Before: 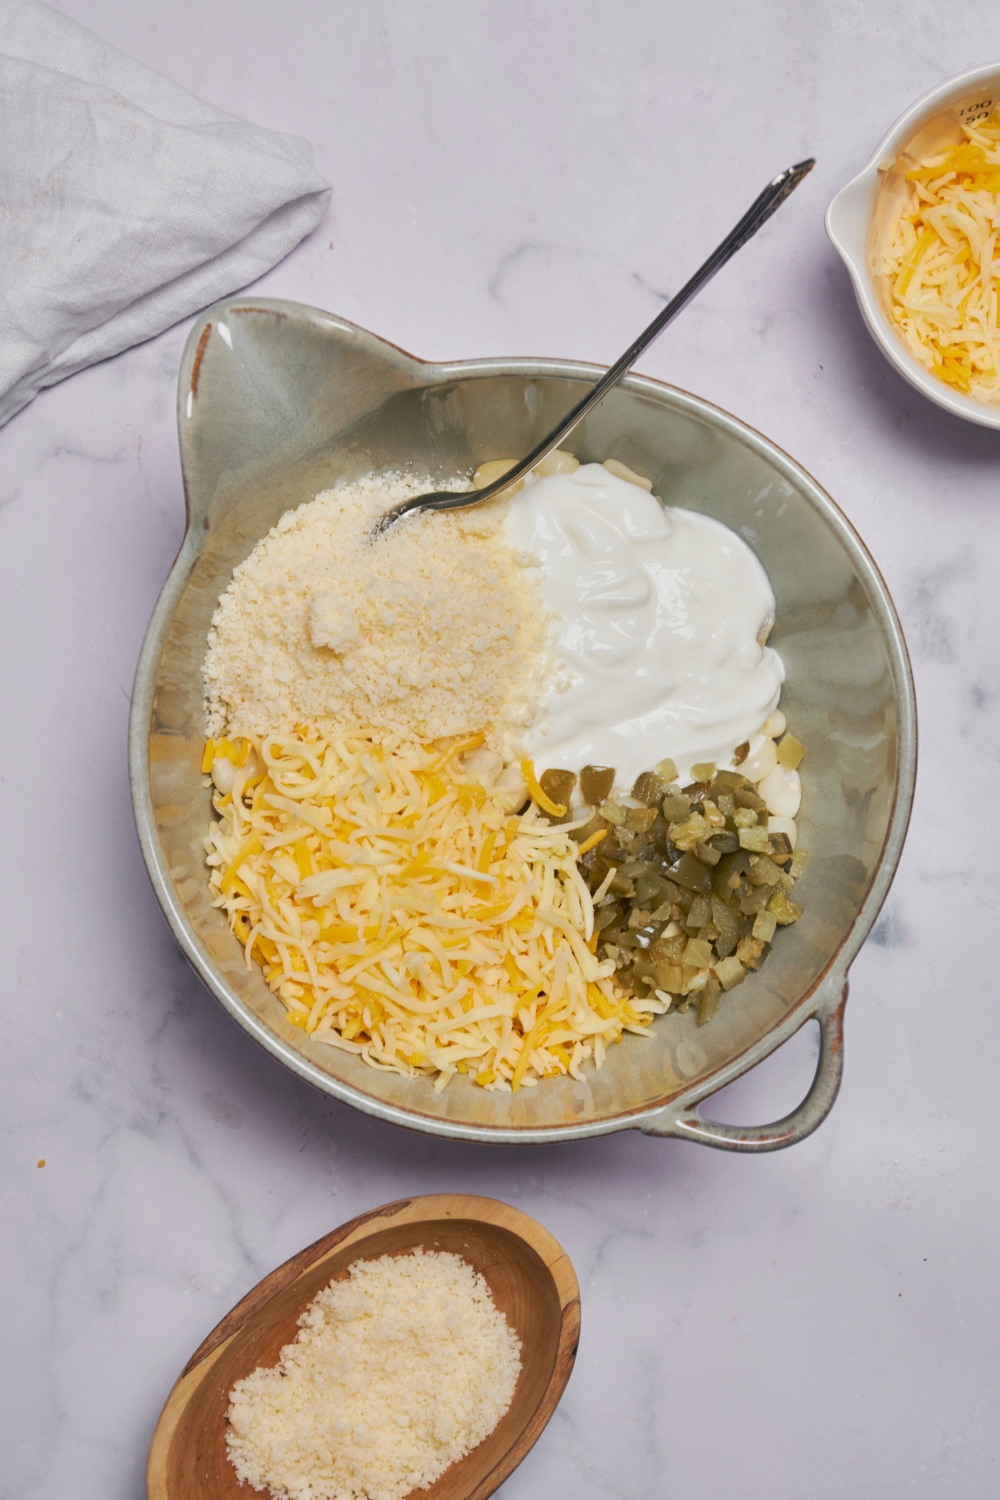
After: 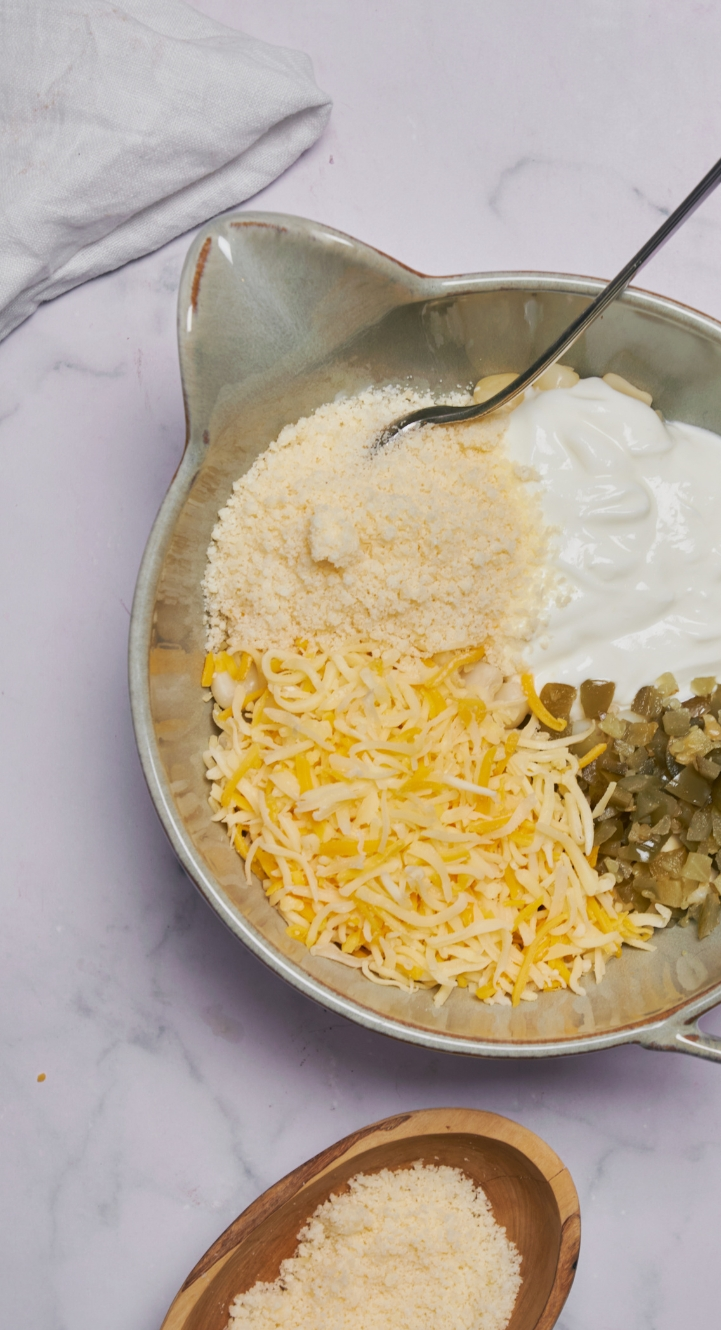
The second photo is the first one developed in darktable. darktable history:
crop: top 5.753%, right 27.848%, bottom 5.574%
